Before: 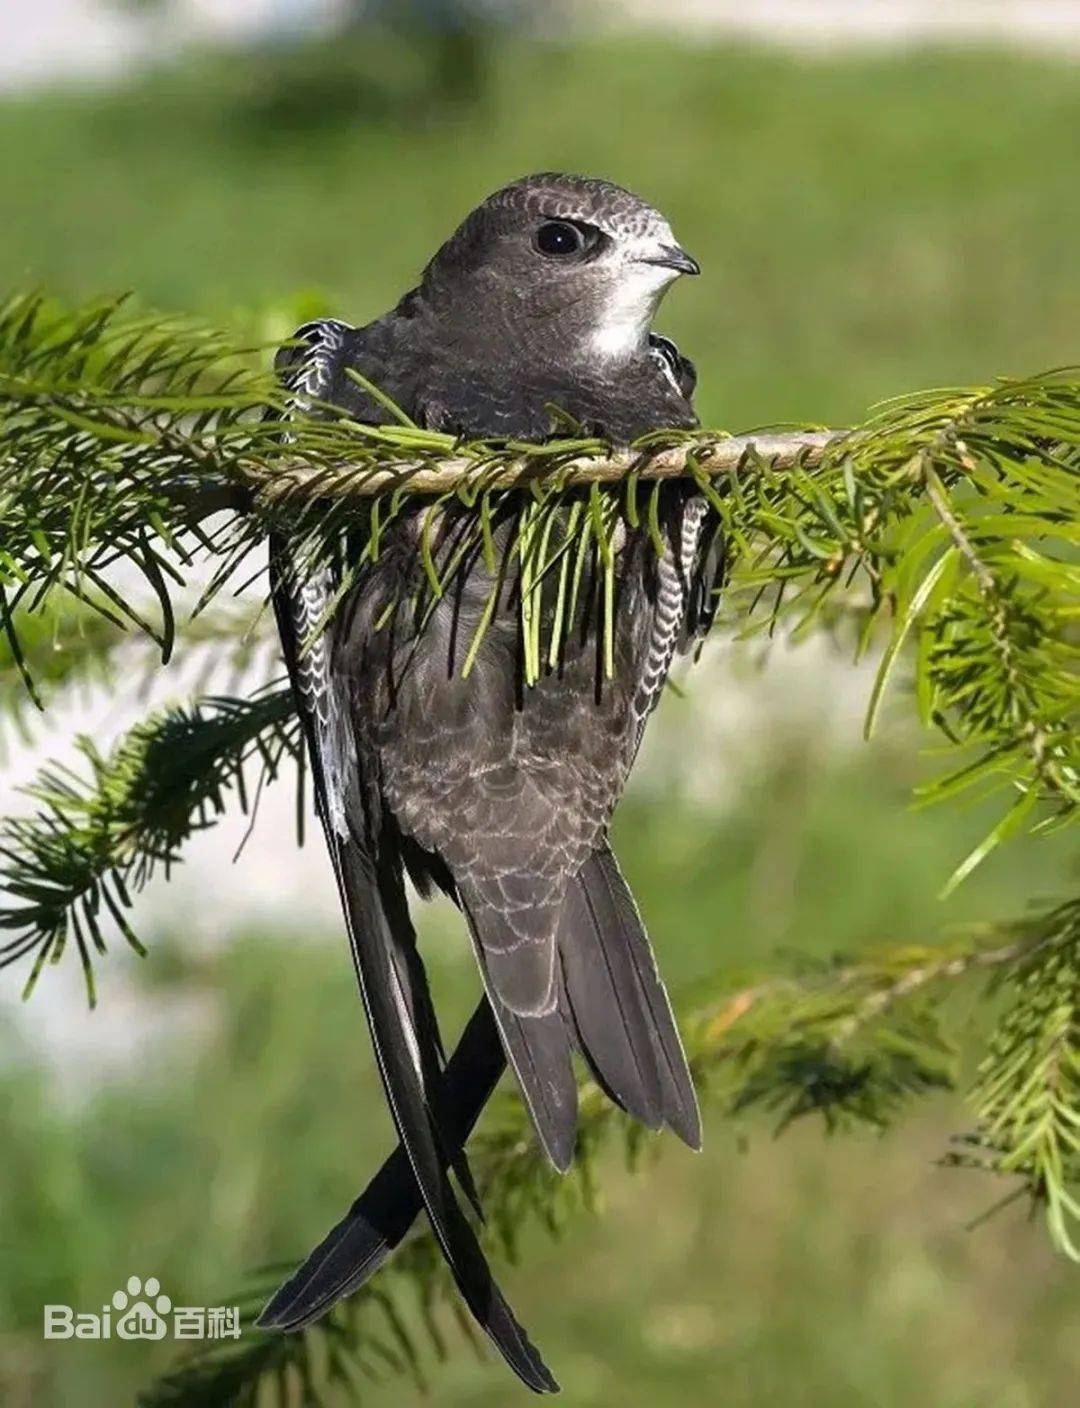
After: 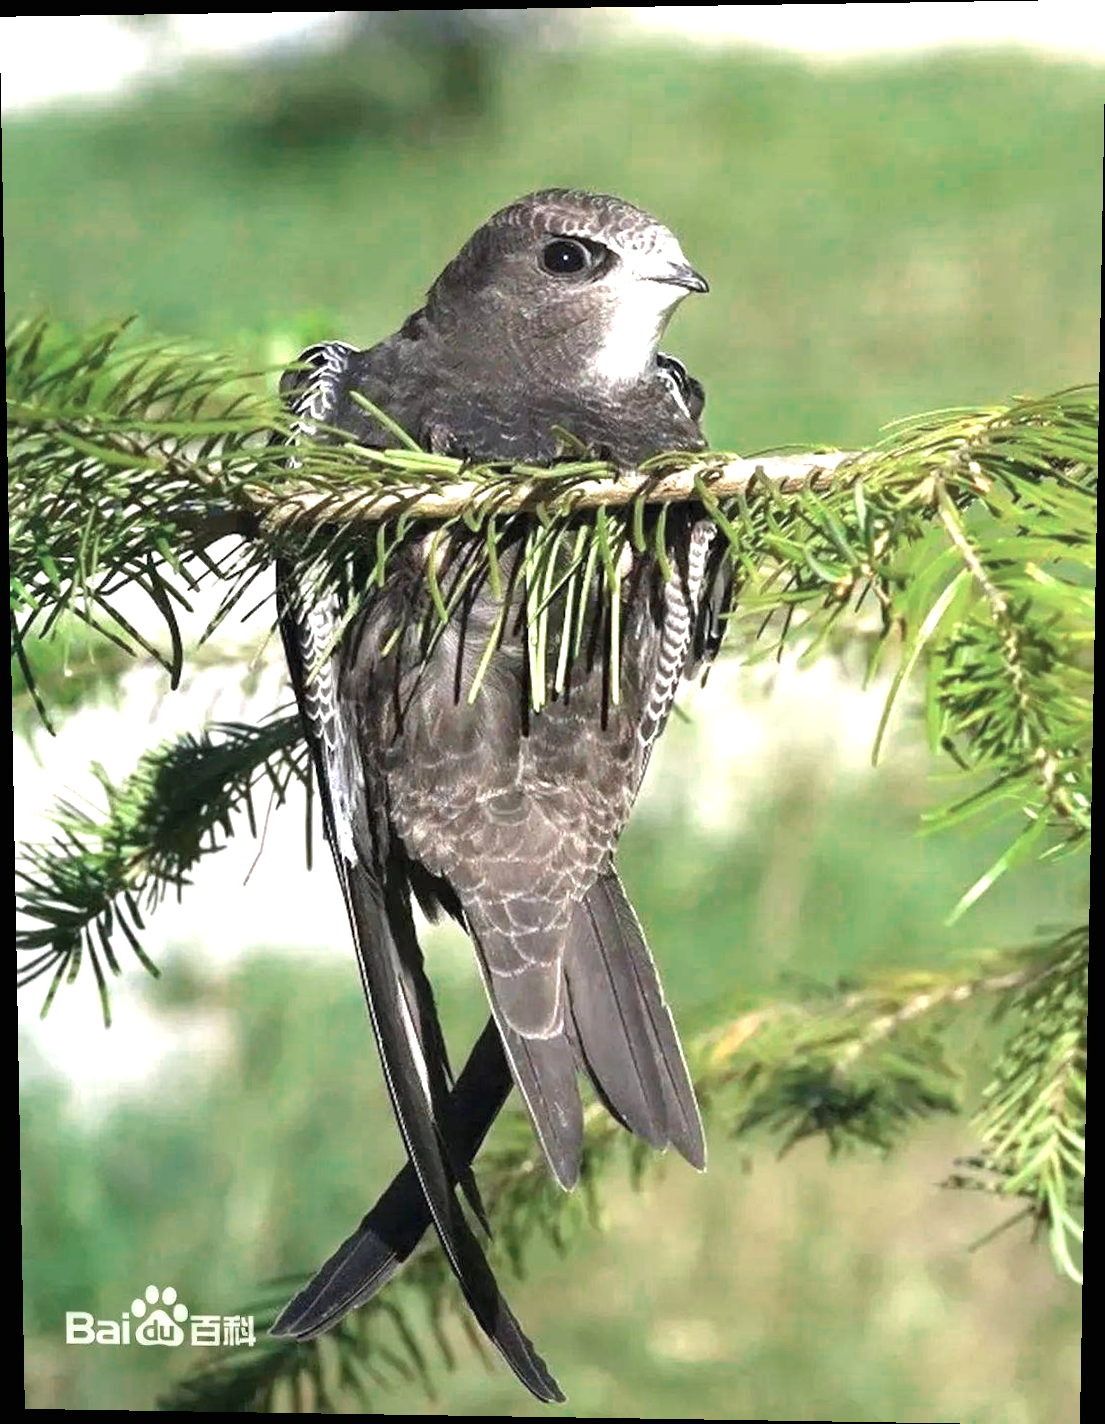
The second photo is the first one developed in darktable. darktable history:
exposure: black level correction 0, exposure 1.1 EV, compensate exposure bias true, compensate highlight preservation false
color zones: curves: ch0 [(0, 0.5) (0.125, 0.4) (0.25, 0.5) (0.375, 0.4) (0.5, 0.4) (0.625, 0.6) (0.75, 0.6) (0.875, 0.5)]; ch1 [(0, 0.35) (0.125, 0.45) (0.25, 0.35) (0.375, 0.35) (0.5, 0.35) (0.625, 0.35) (0.75, 0.45) (0.875, 0.35)]; ch2 [(0, 0.6) (0.125, 0.5) (0.25, 0.5) (0.375, 0.6) (0.5, 0.6) (0.625, 0.5) (0.75, 0.5) (0.875, 0.5)]
rotate and perspective: lens shift (vertical) 0.048, lens shift (horizontal) -0.024, automatic cropping off
